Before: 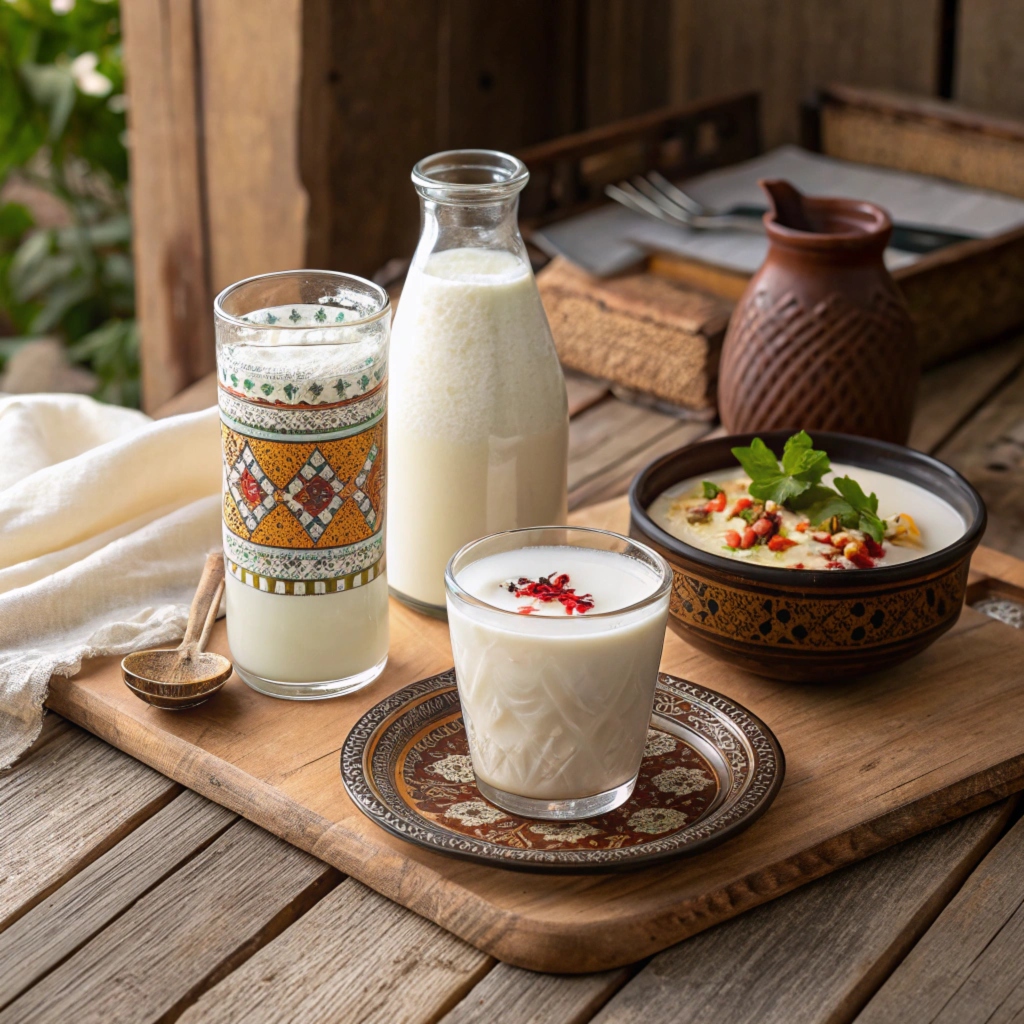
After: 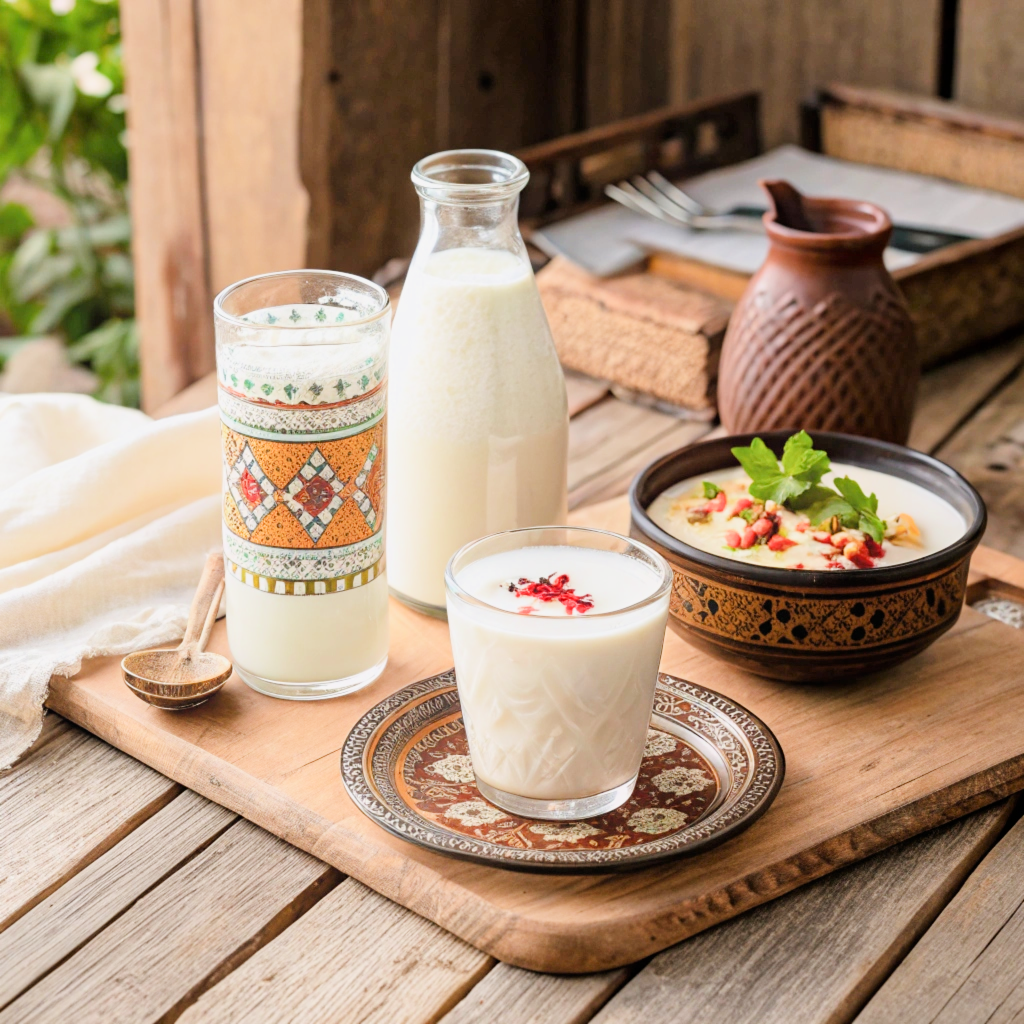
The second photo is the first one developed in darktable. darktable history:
filmic rgb: black relative exposure -7.15 EV, white relative exposure 5.36 EV, hardness 3.02
exposure: black level correction 0, exposure 1.7 EV, compensate exposure bias true, compensate highlight preservation false
